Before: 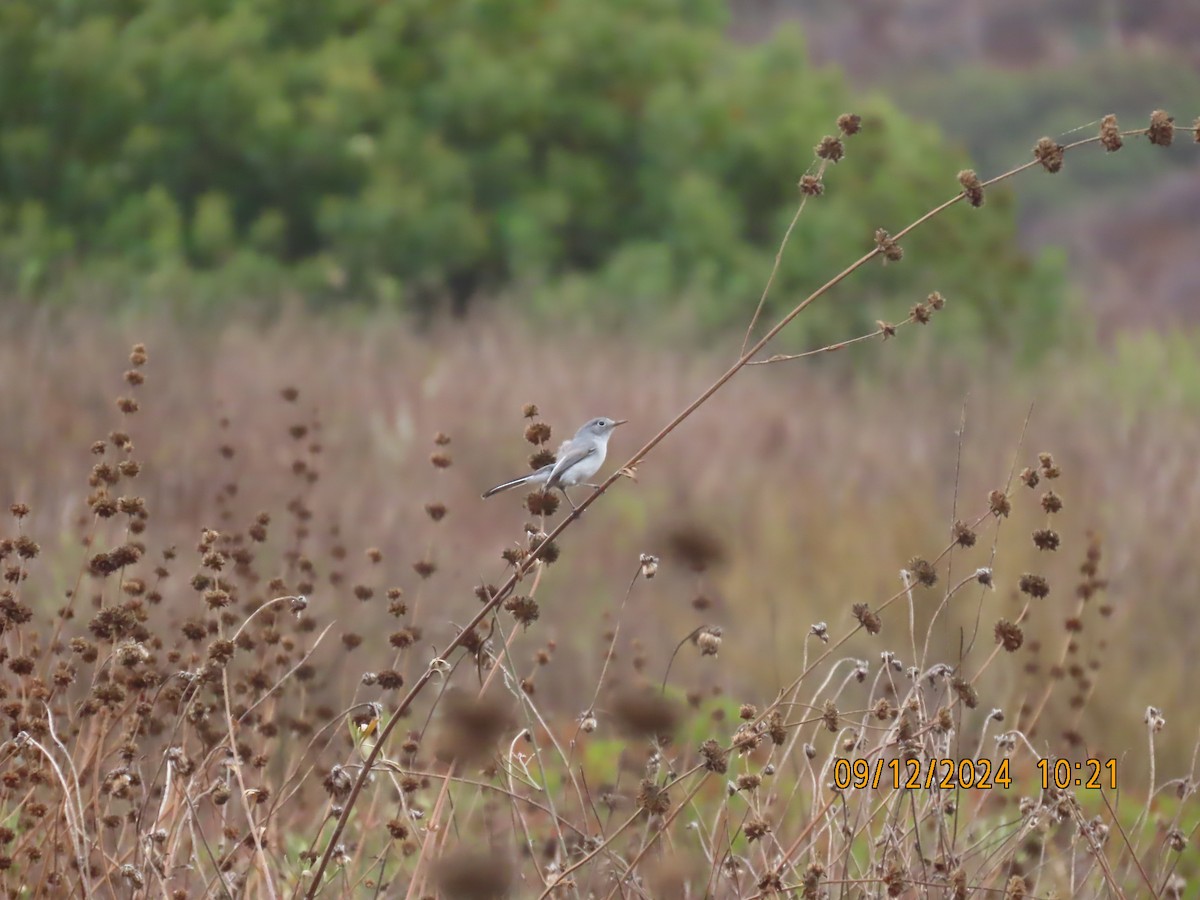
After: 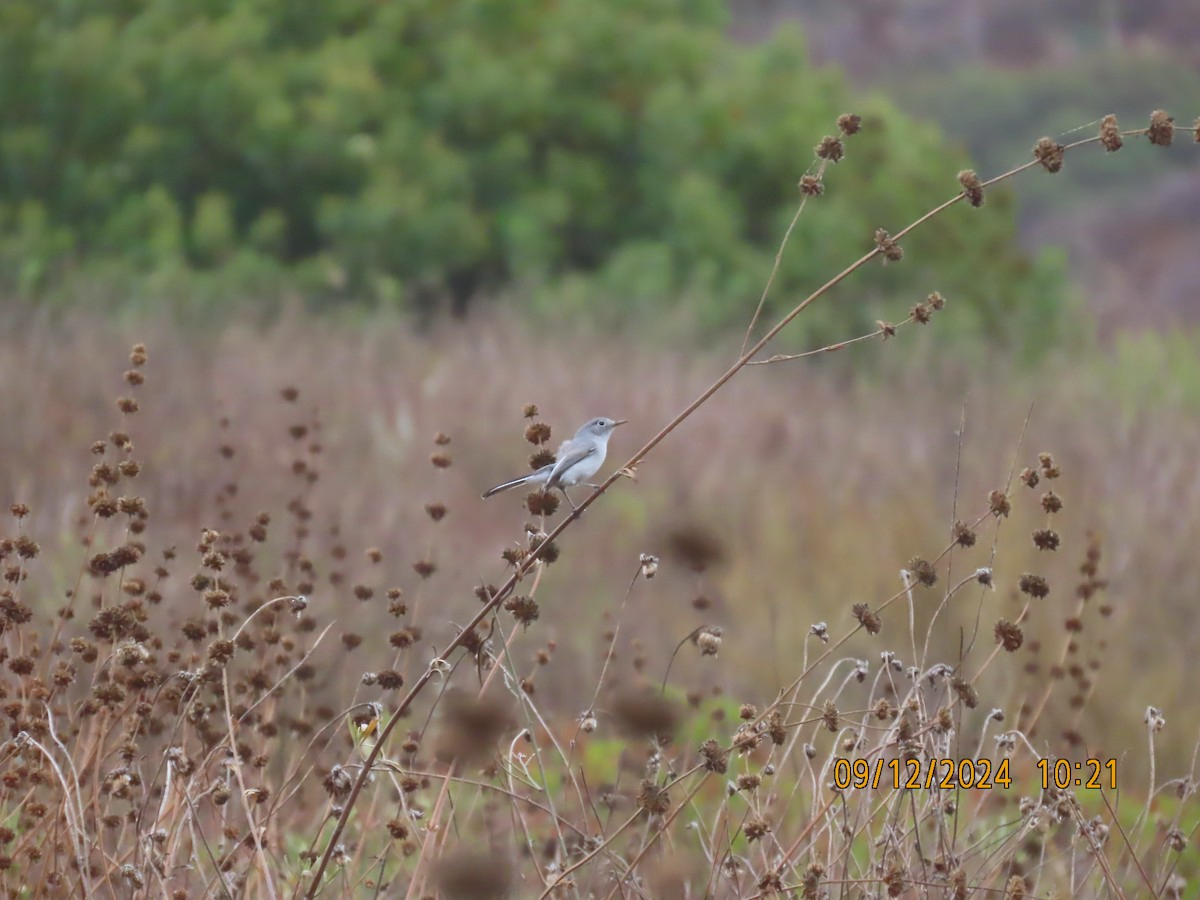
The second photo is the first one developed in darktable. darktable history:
white balance: red 0.974, blue 1.044
shadows and highlights: highlights -60
